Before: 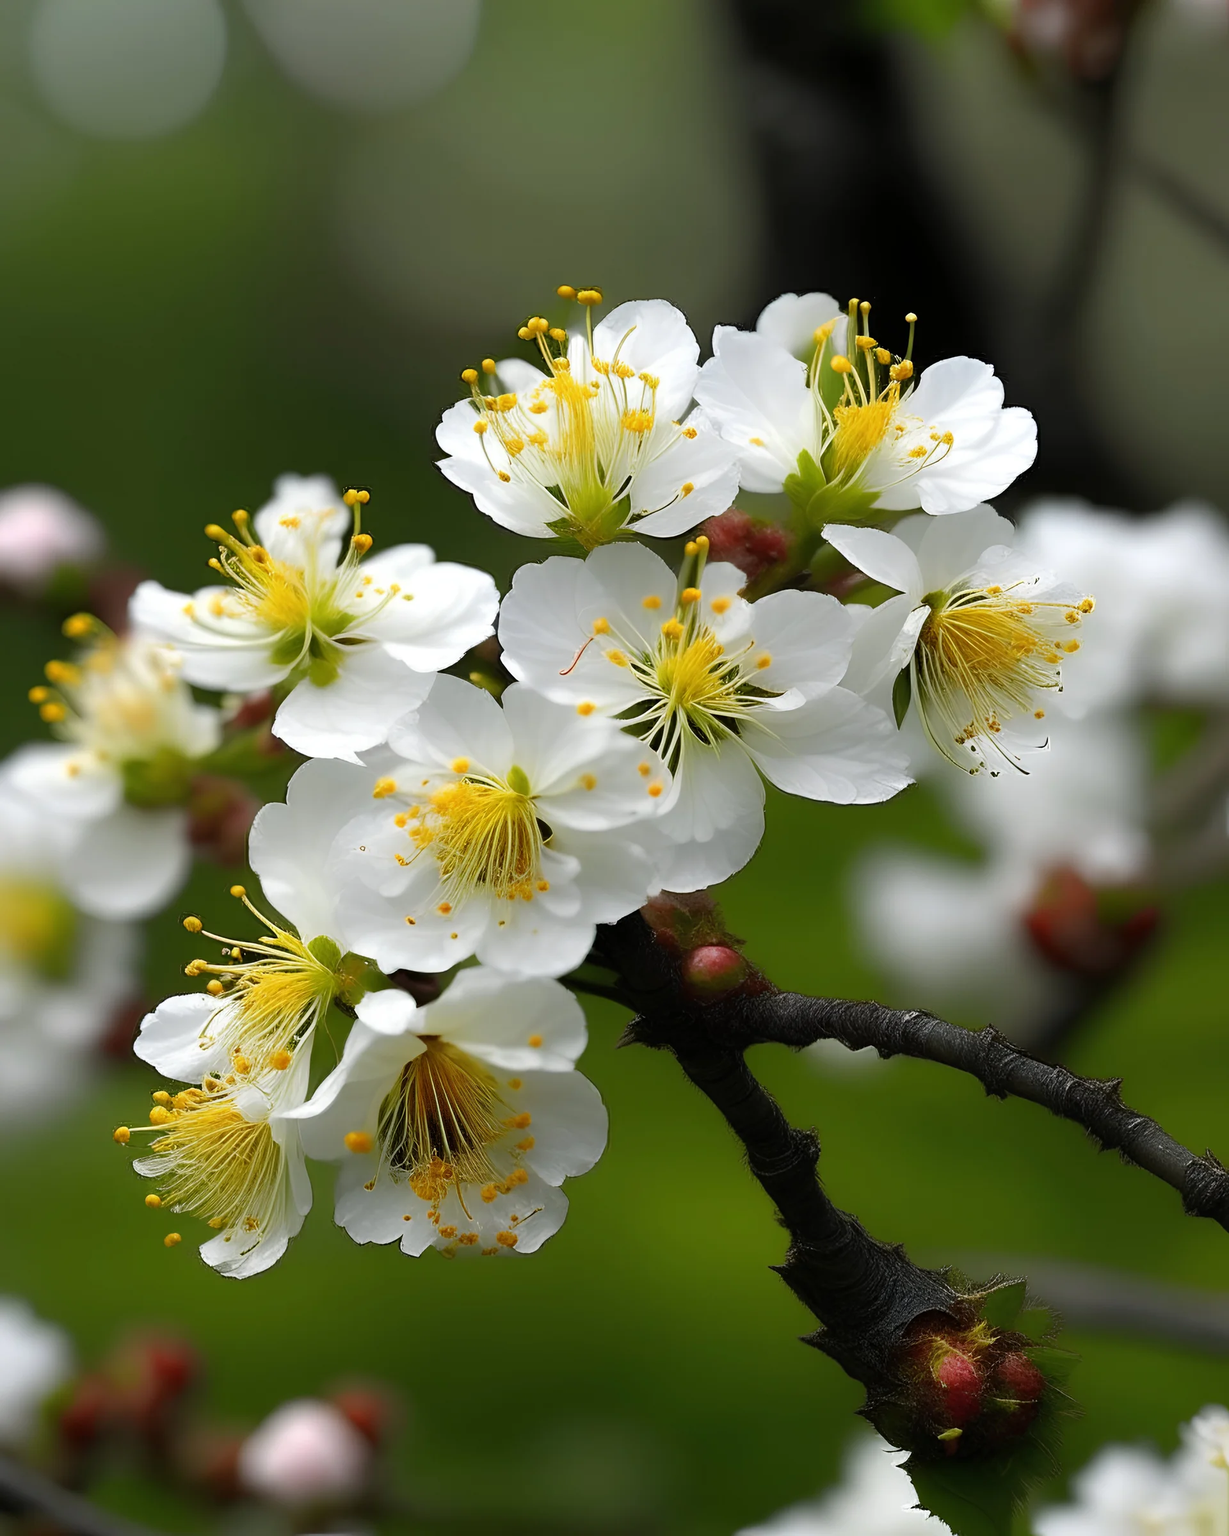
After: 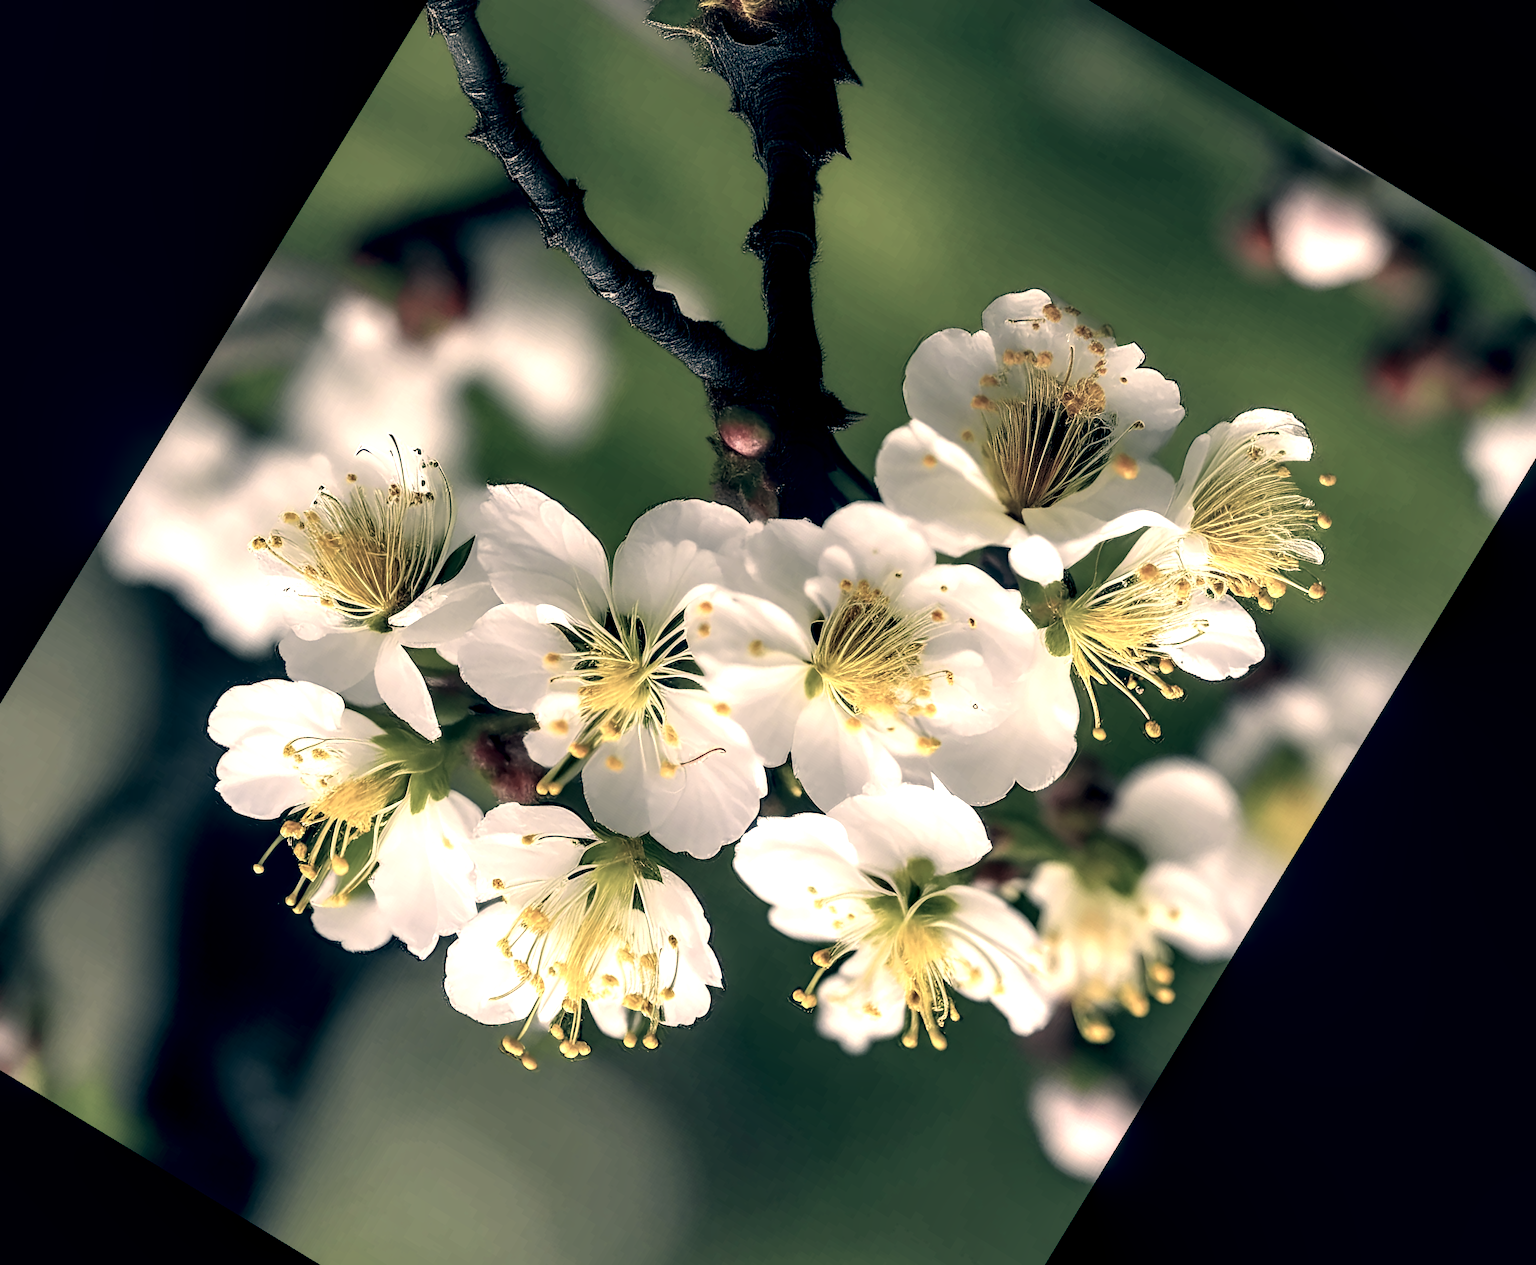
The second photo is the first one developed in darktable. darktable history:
local contrast: detail 203%
crop and rotate: angle 148.68°, left 9.111%, top 15.603%, right 4.588%, bottom 17.041%
color correction: highlights a* 10.32, highlights b* 14.66, shadows a* -9.59, shadows b* -15.02
color balance: input saturation 100.43%, contrast fulcrum 14.22%, output saturation 70.41%
